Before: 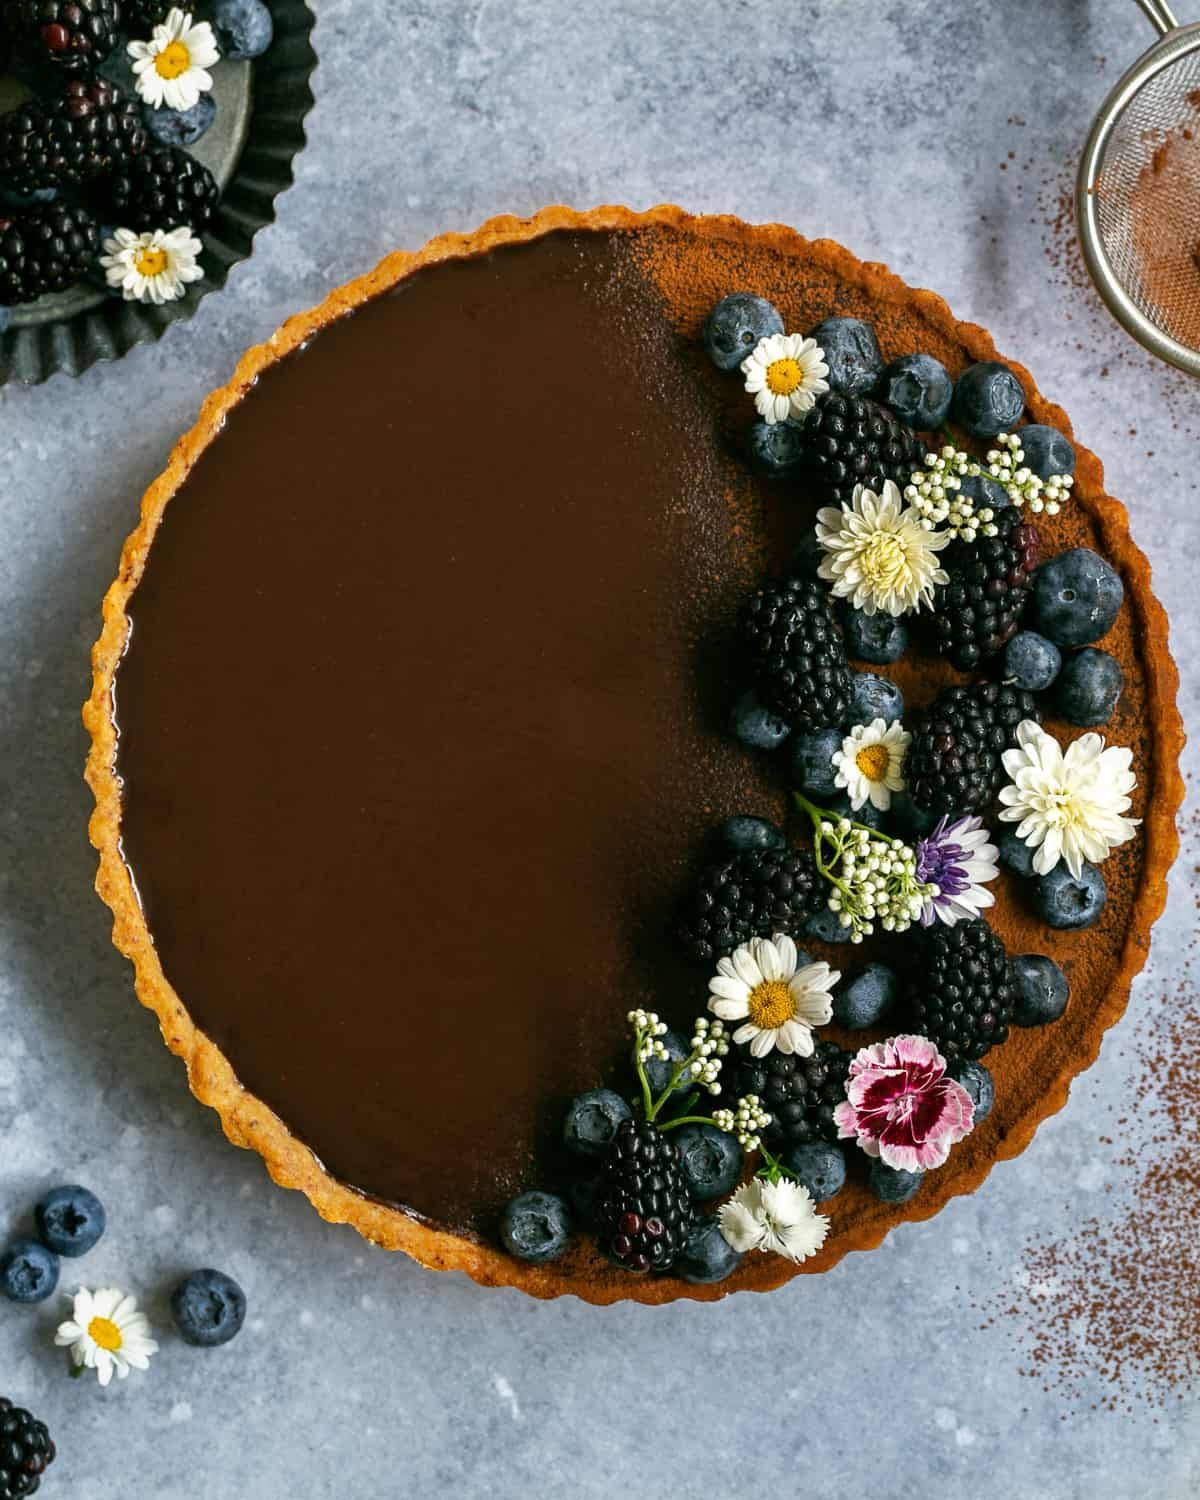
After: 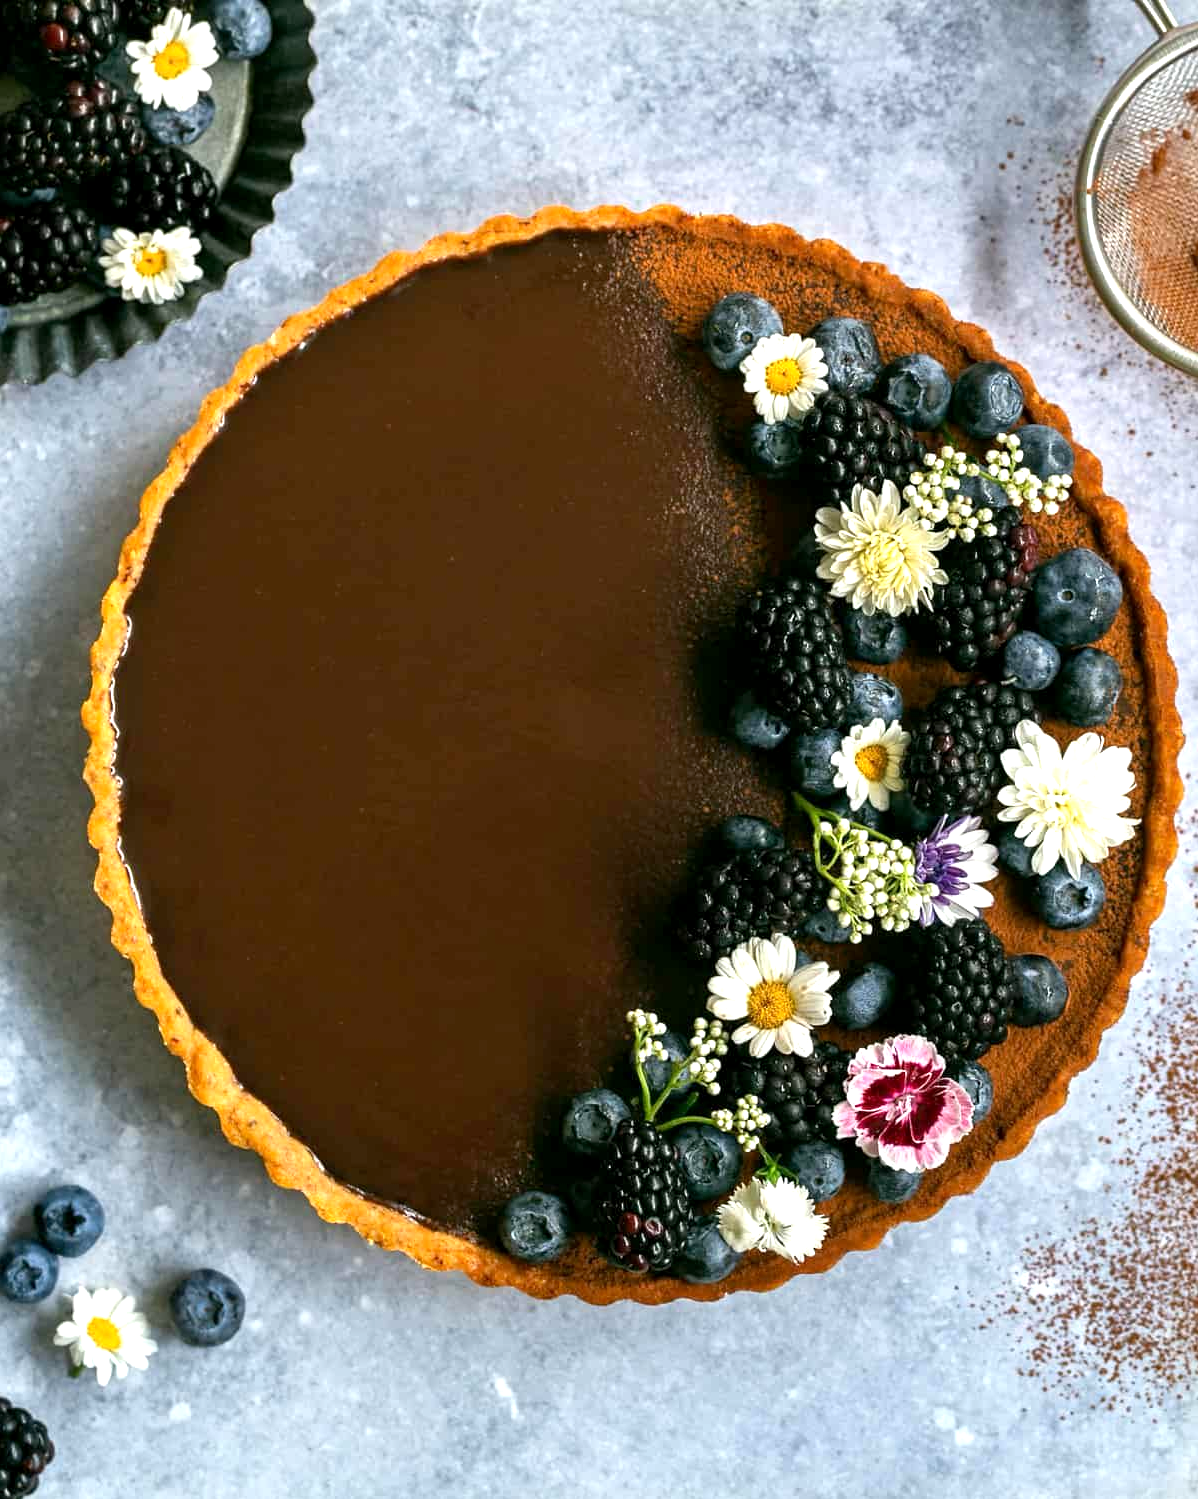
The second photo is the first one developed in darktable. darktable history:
crop and rotate: left 0.095%, bottom 0.008%
exposure: black level correction 0.001, exposure 0.675 EV, compensate highlight preservation false
